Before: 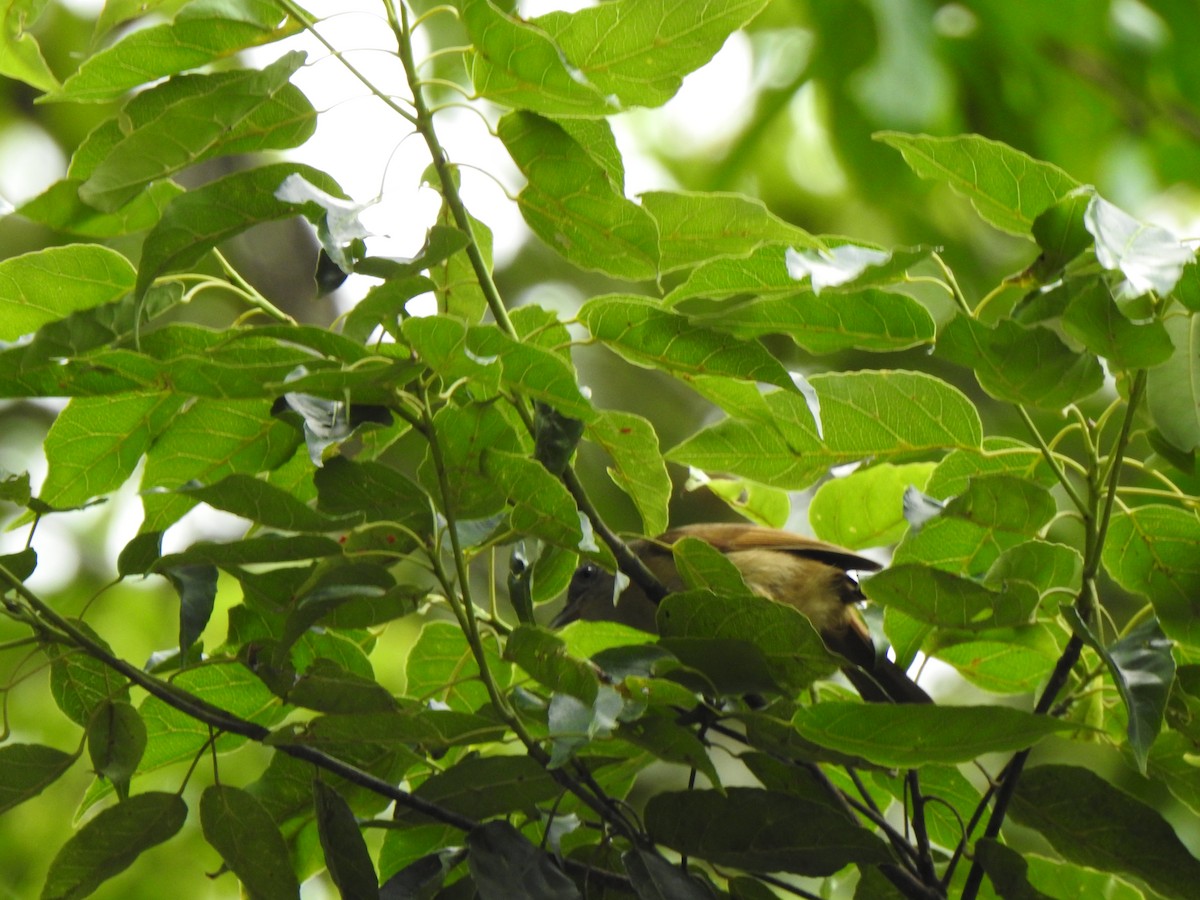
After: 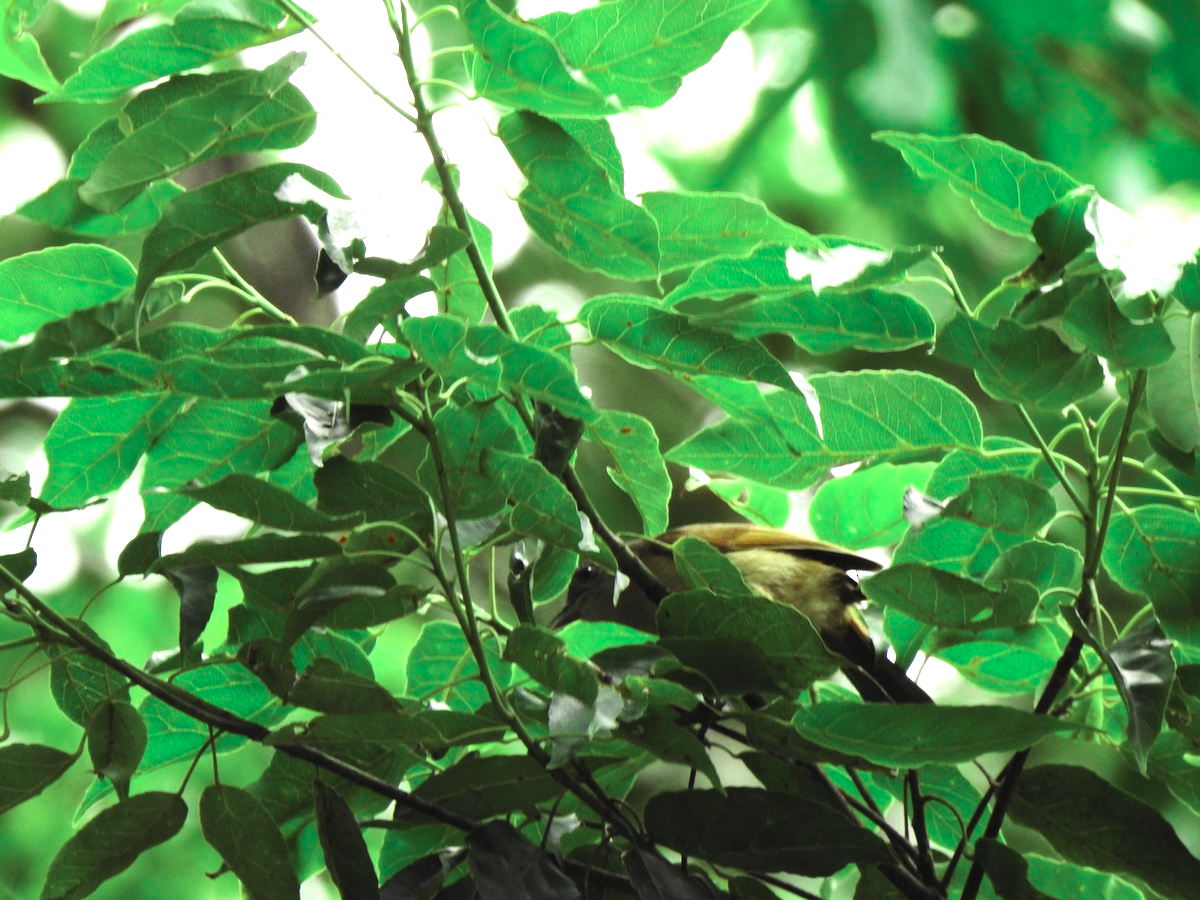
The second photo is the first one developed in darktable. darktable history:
tone equalizer: -8 EV -1.08 EV, -7 EV -1.01 EV, -6 EV -0.867 EV, -5 EV -0.578 EV, -3 EV 0.578 EV, -2 EV 0.867 EV, -1 EV 1.01 EV, +0 EV 1.08 EV, edges refinement/feathering 500, mask exposure compensation -1.57 EV, preserve details no
contrast brightness saturation: brightness 0.09, saturation 0.19
vibrance: on, module defaults
color zones: curves: ch0 [(0, 0.466) (0.128, 0.466) (0.25, 0.5) (0.375, 0.456) (0.5, 0.5) (0.625, 0.5) (0.737, 0.652) (0.875, 0.5)]; ch1 [(0, 0.603) (0.125, 0.618) (0.261, 0.348) (0.372, 0.353) (0.497, 0.363) (0.611, 0.45) (0.731, 0.427) (0.875, 0.518) (0.998, 0.652)]; ch2 [(0, 0.559) (0.125, 0.451) (0.253, 0.564) (0.37, 0.578) (0.5, 0.466) (0.625, 0.471) (0.731, 0.471) (0.88, 0.485)]
